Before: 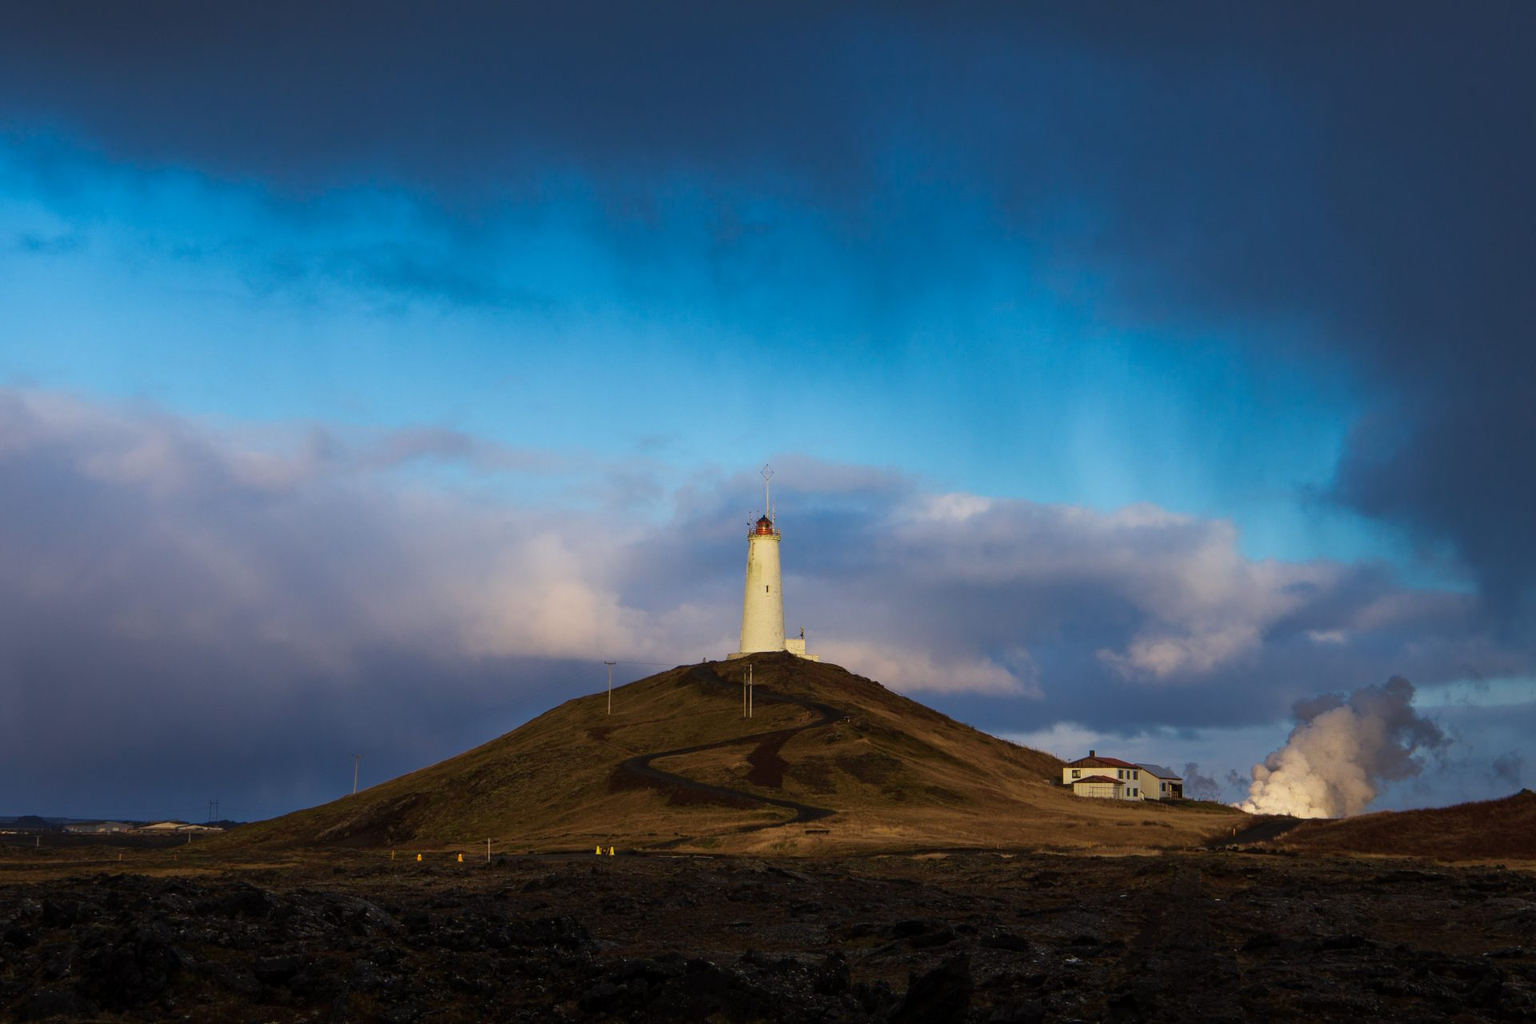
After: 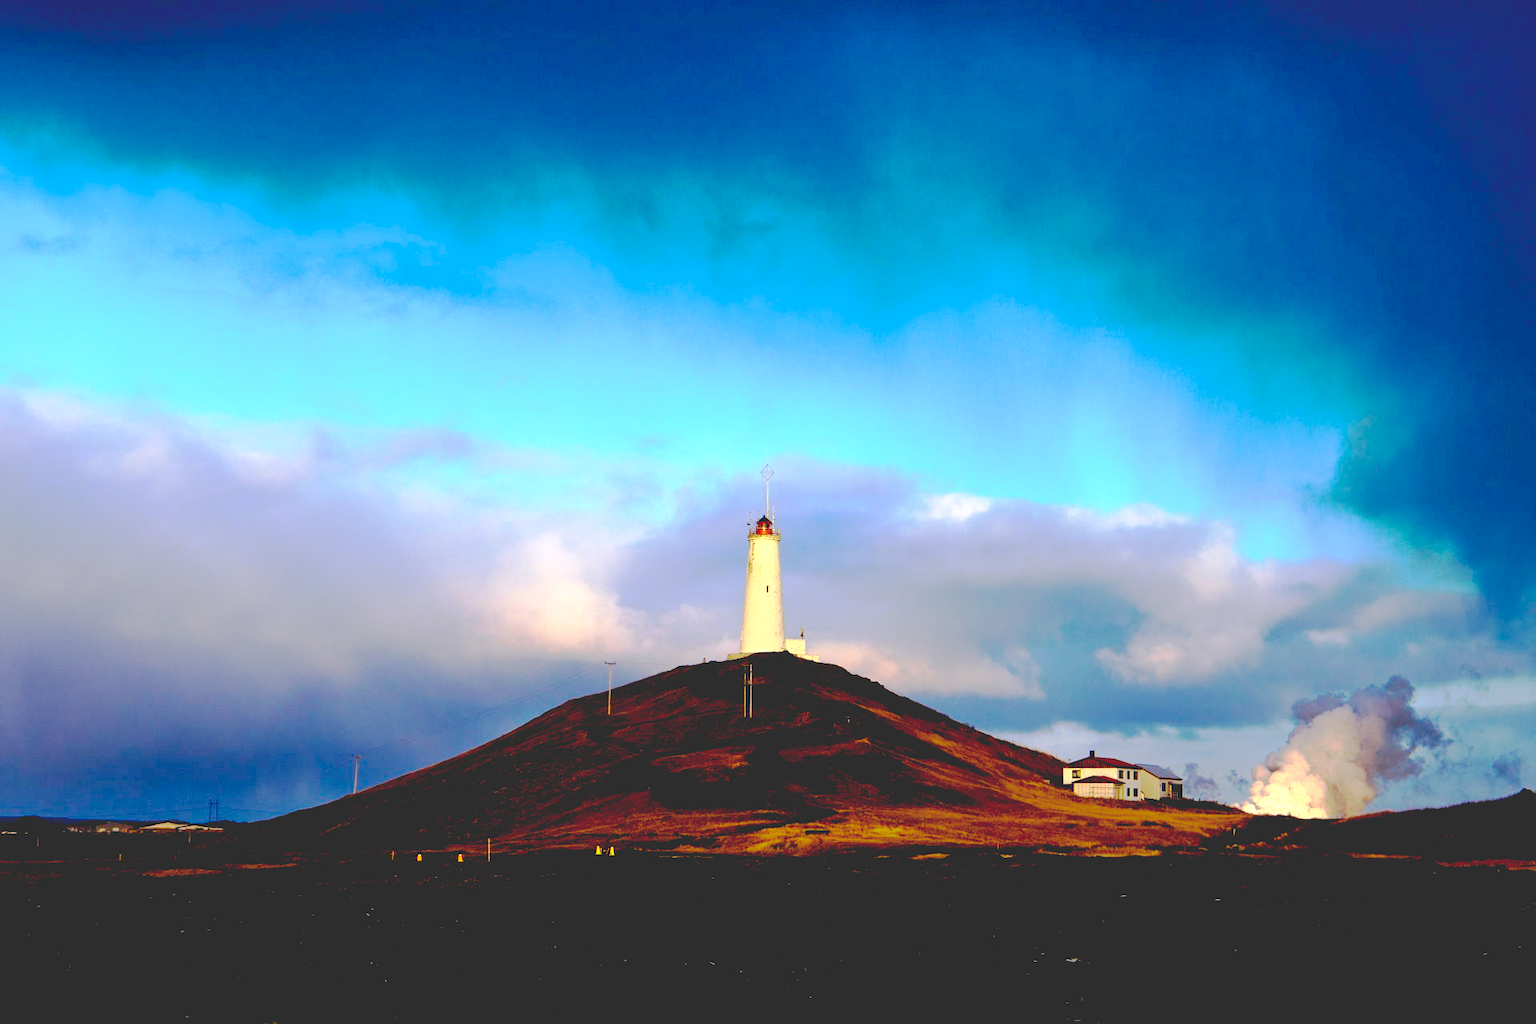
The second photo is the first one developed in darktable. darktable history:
color balance rgb: shadows lift › chroma 0.813%, shadows lift › hue 111.45°, power › chroma 0.304%, power › hue 23.83°, perceptual saturation grading › global saturation 0.448%, global vibrance 25.109%
exposure: black level correction 0, exposure 0.892 EV, compensate highlight preservation false
base curve: curves: ch0 [(0.065, 0.026) (0.236, 0.358) (0.53, 0.546) (0.777, 0.841) (0.924, 0.992)], preserve colors none
